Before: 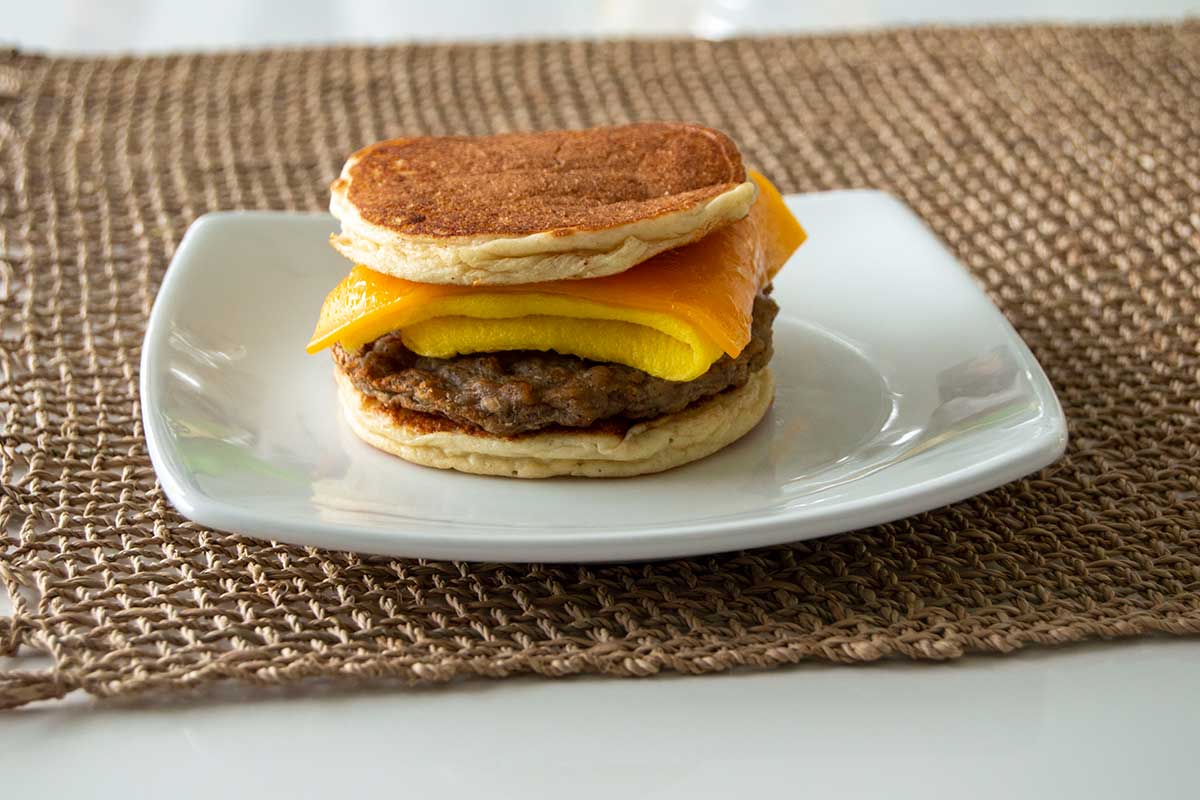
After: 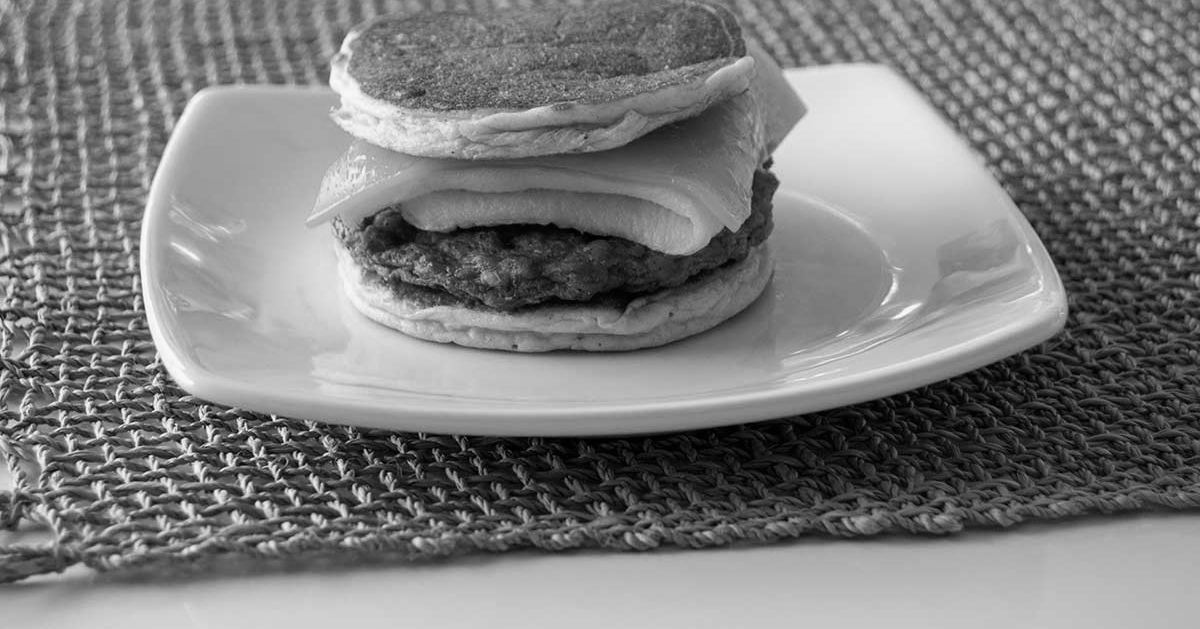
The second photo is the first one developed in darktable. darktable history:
crop and rotate: top 15.774%, bottom 5.506%
color calibration: output gray [0.28, 0.41, 0.31, 0], gray › normalize channels true, illuminant same as pipeline (D50), adaptation XYZ, x 0.346, y 0.359, gamut compression 0
